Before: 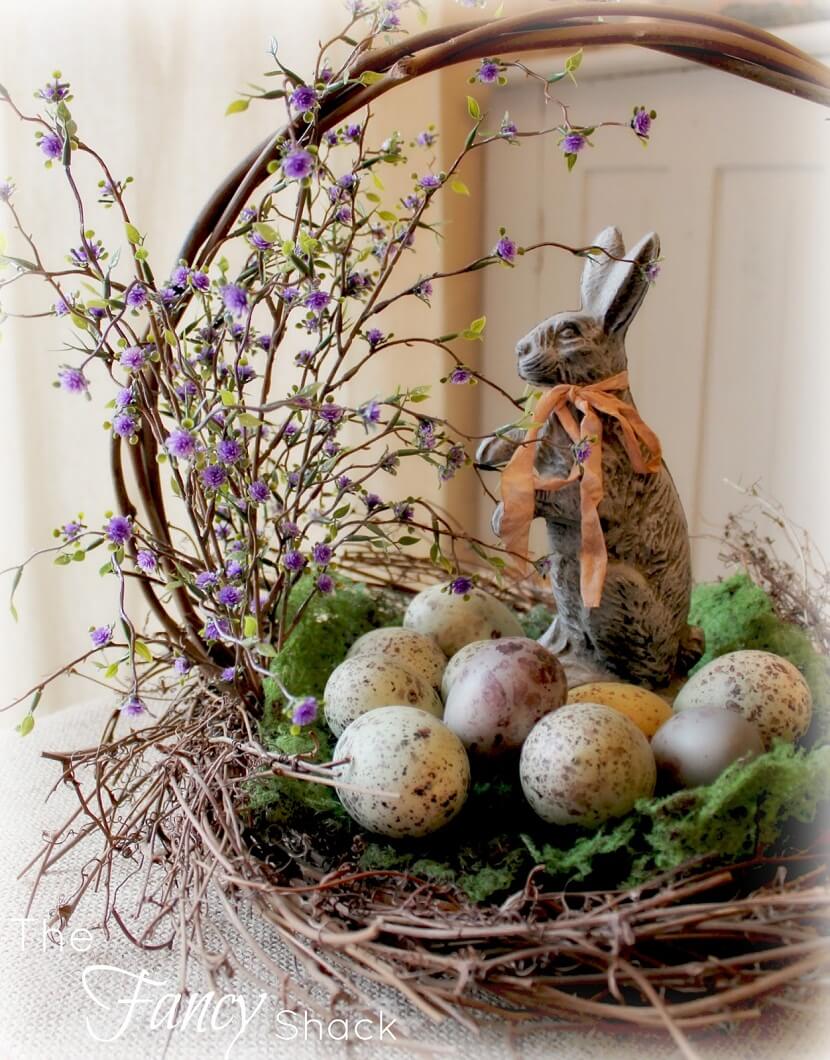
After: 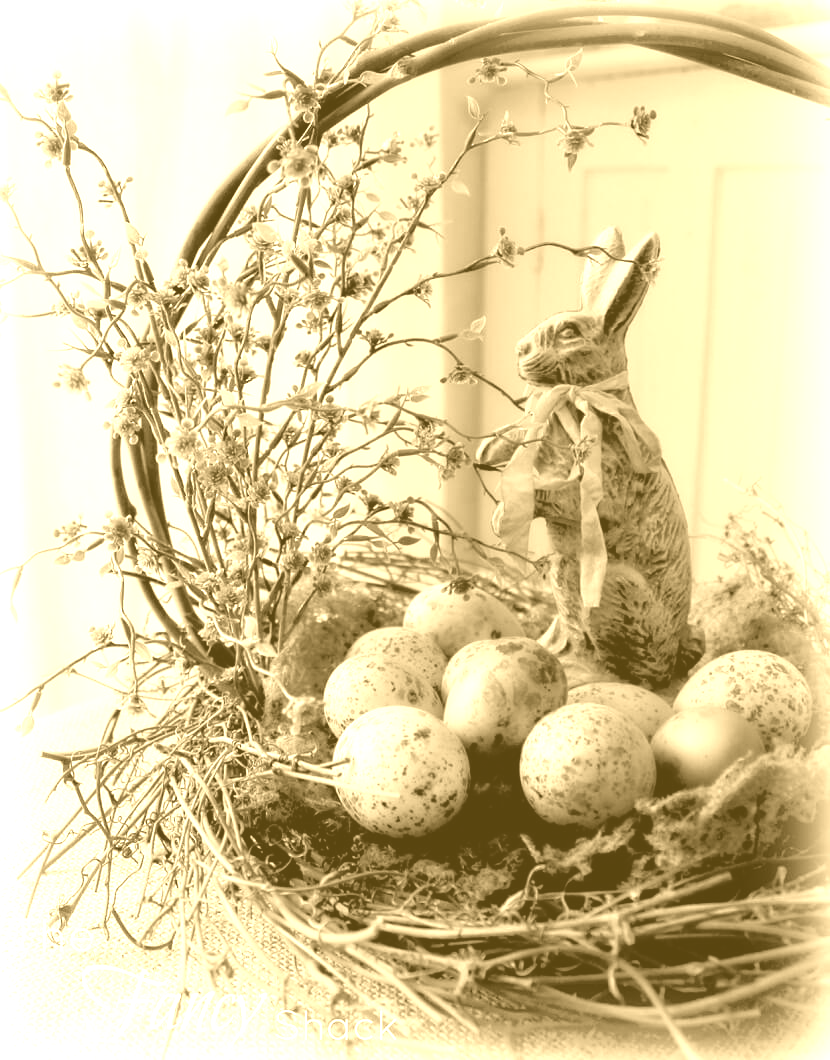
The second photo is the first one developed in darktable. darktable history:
colorize: hue 36°, source mix 100%
base curve: preserve colors none
